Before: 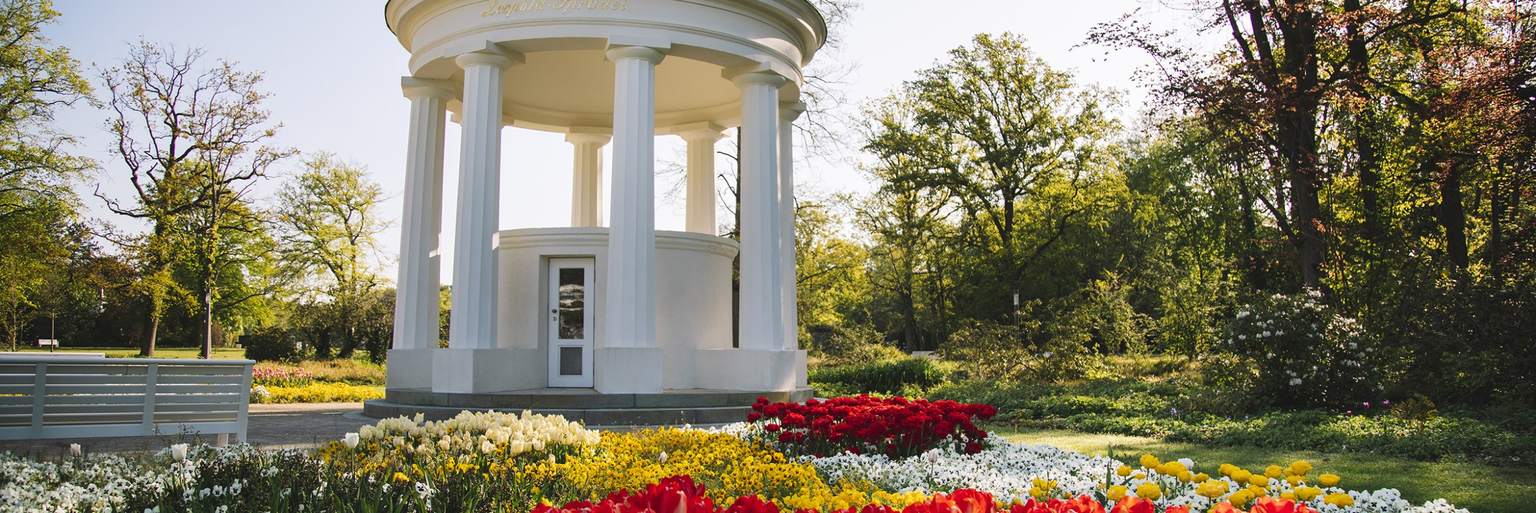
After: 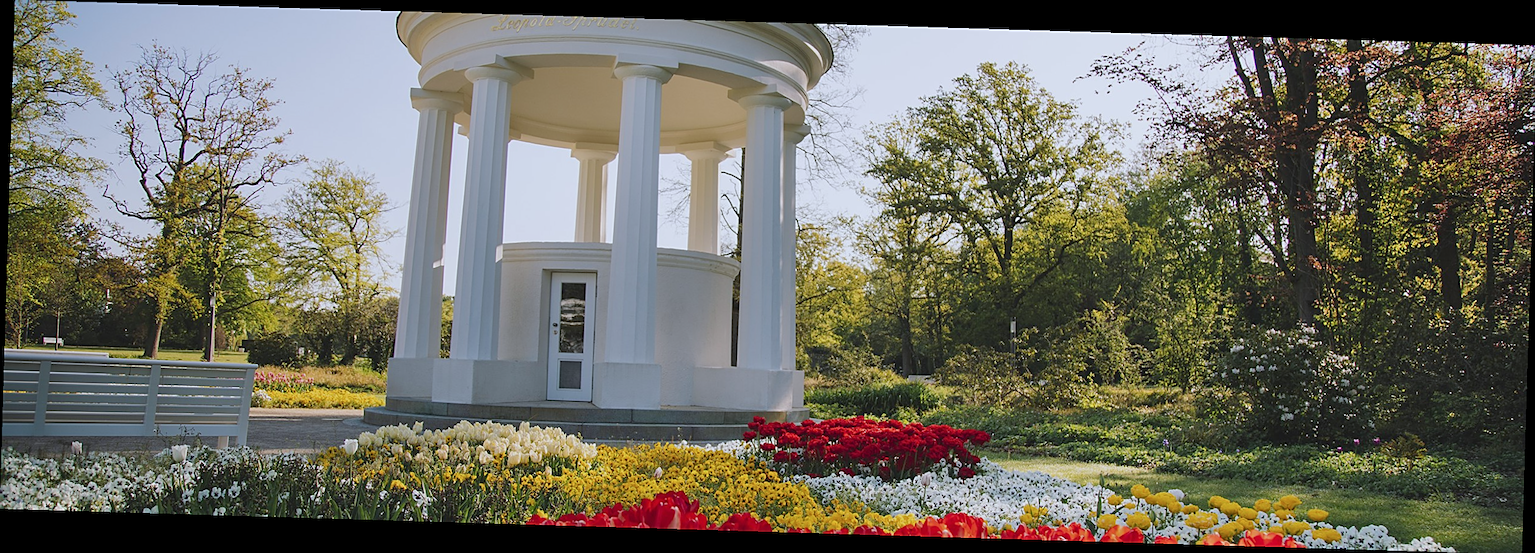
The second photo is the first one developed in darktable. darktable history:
tone equalizer: -8 EV 0.25 EV, -7 EV 0.417 EV, -6 EV 0.417 EV, -5 EV 0.25 EV, -3 EV -0.25 EV, -2 EV -0.417 EV, -1 EV -0.417 EV, +0 EV -0.25 EV, edges refinement/feathering 500, mask exposure compensation -1.57 EV, preserve details guided filter
sharpen: on, module defaults
rotate and perspective: rotation 1.72°, automatic cropping off
color correction: highlights a* -0.772, highlights b* -8.92
